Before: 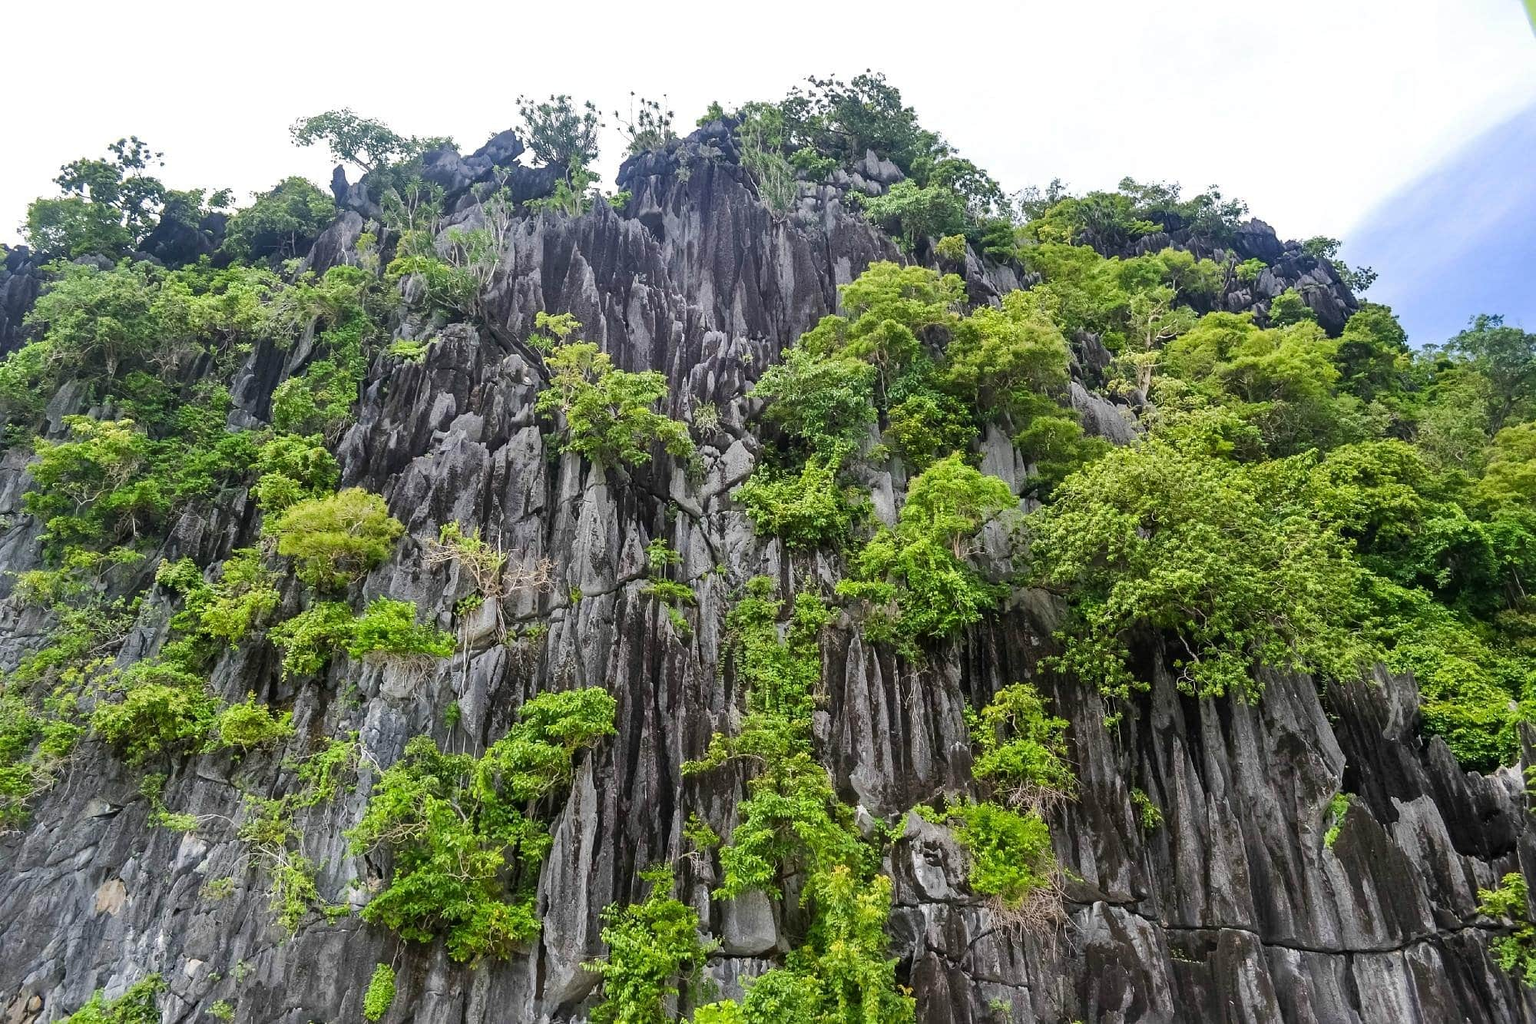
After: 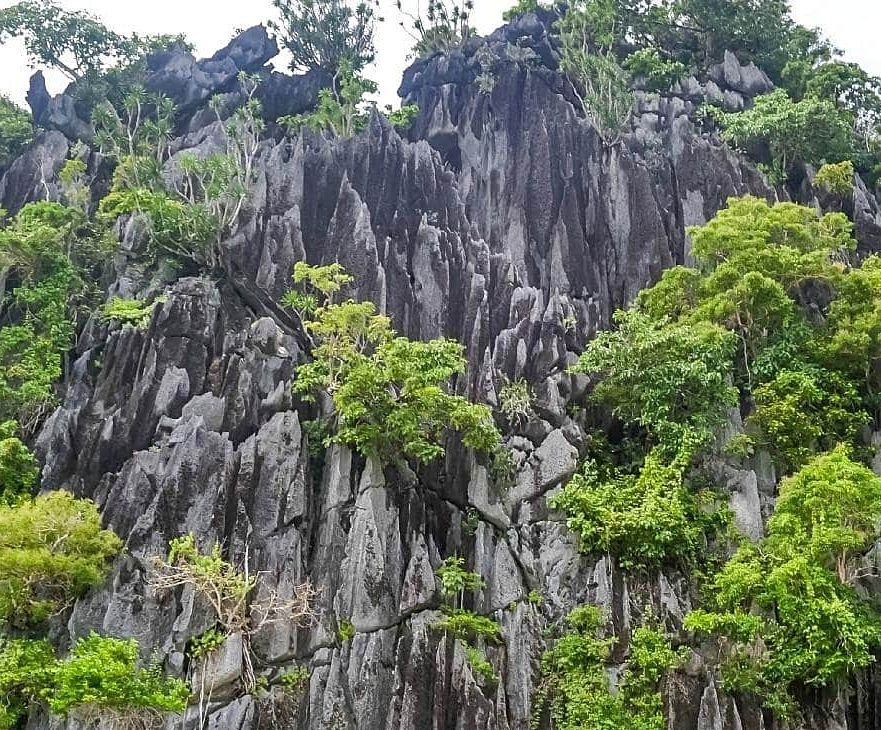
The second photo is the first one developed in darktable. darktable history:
crop: left 20.248%, top 10.86%, right 35.675%, bottom 34.321%
sharpen: amount 0.2
shadows and highlights: shadows 43.06, highlights 6.94
